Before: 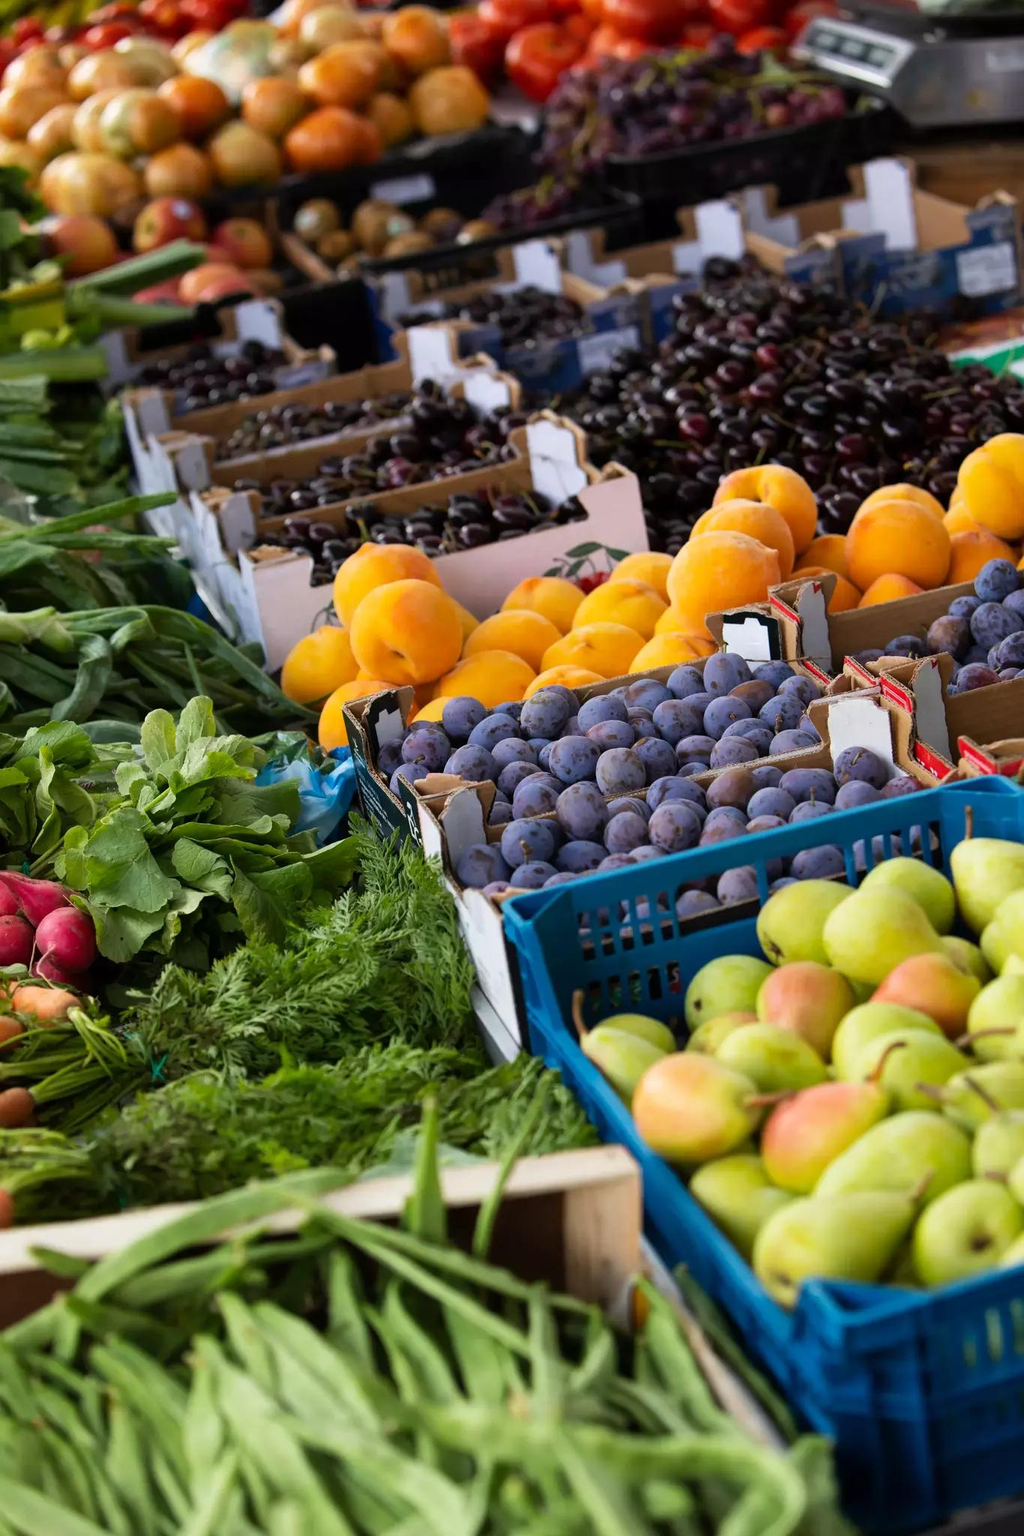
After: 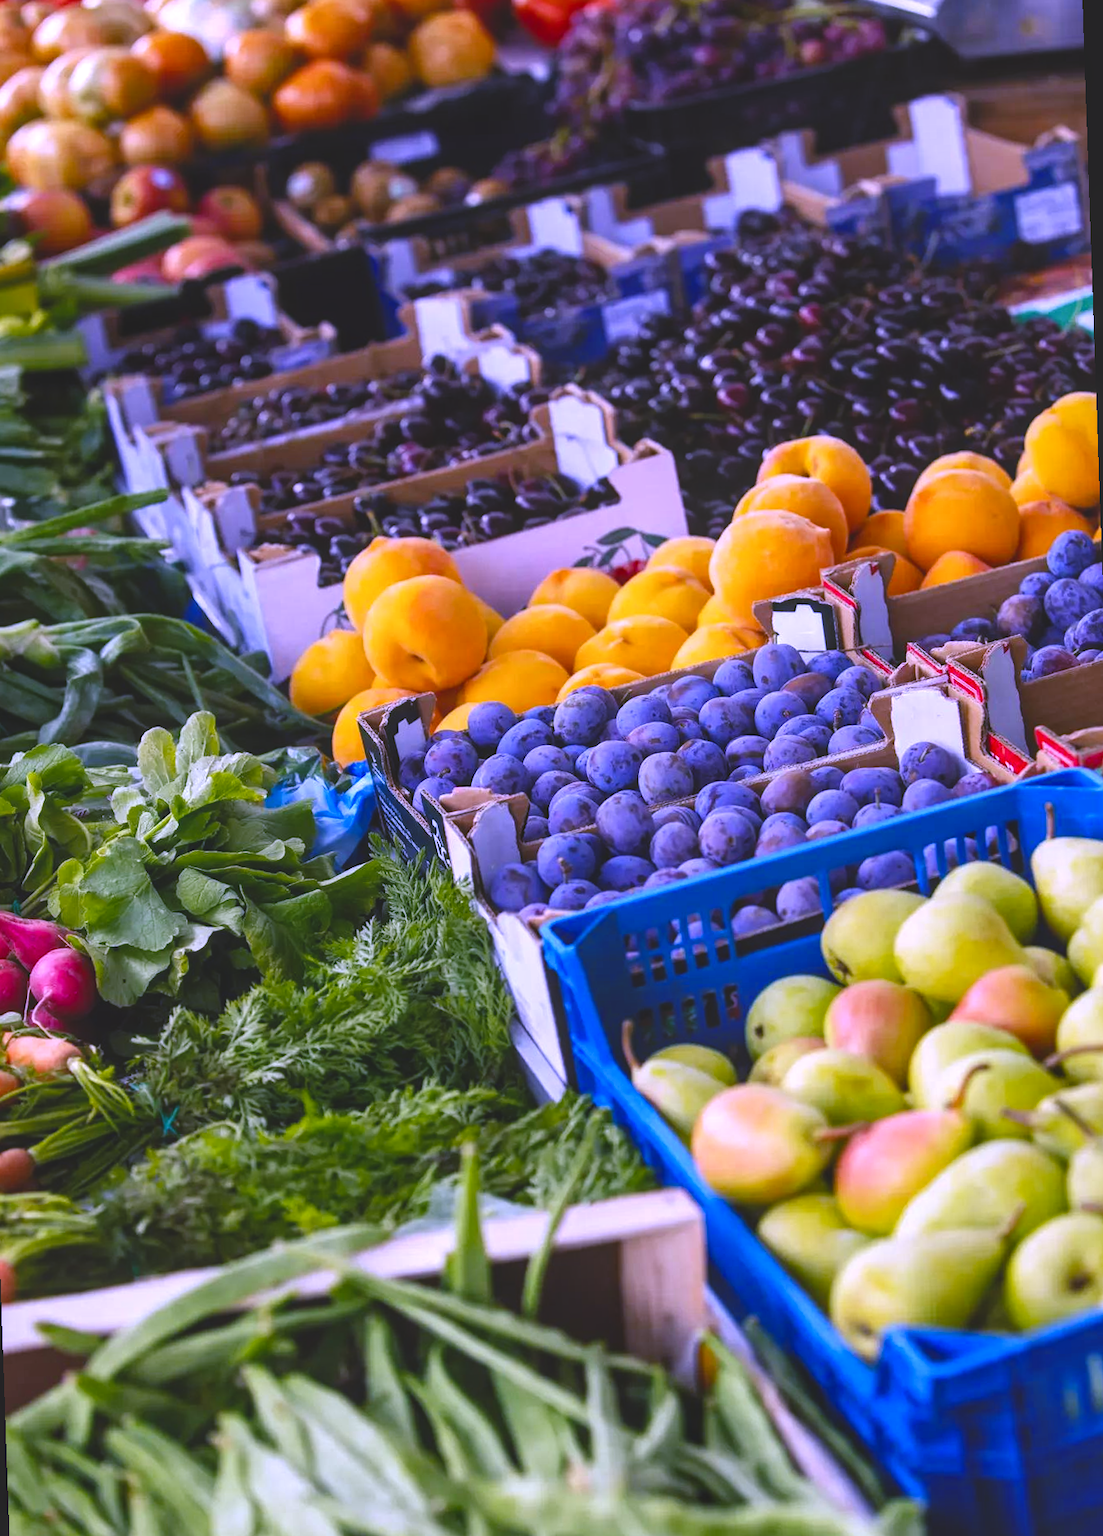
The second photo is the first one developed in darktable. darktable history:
color balance rgb: shadows lift › chroma 2%, shadows lift › hue 247.2°, power › chroma 0.3%, power › hue 25.2°, highlights gain › chroma 3%, highlights gain › hue 60°, global offset › luminance 2%, perceptual saturation grading › global saturation 20%, perceptual saturation grading › highlights -20%, perceptual saturation grading › shadows 30%
crop and rotate: left 1.774%, right 0.633%, bottom 1.28%
local contrast: on, module defaults
rotate and perspective: rotation -2°, crop left 0.022, crop right 0.978, crop top 0.049, crop bottom 0.951
white balance: red 0.98, blue 1.61
